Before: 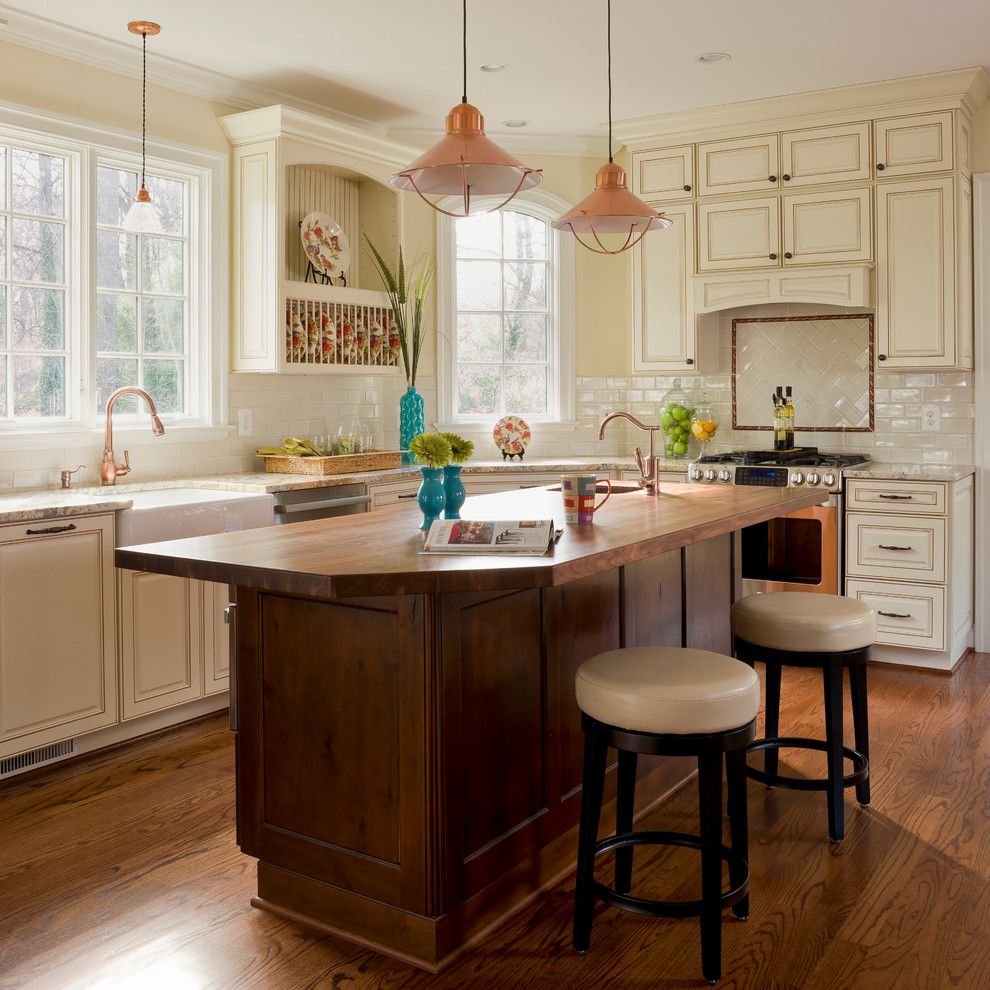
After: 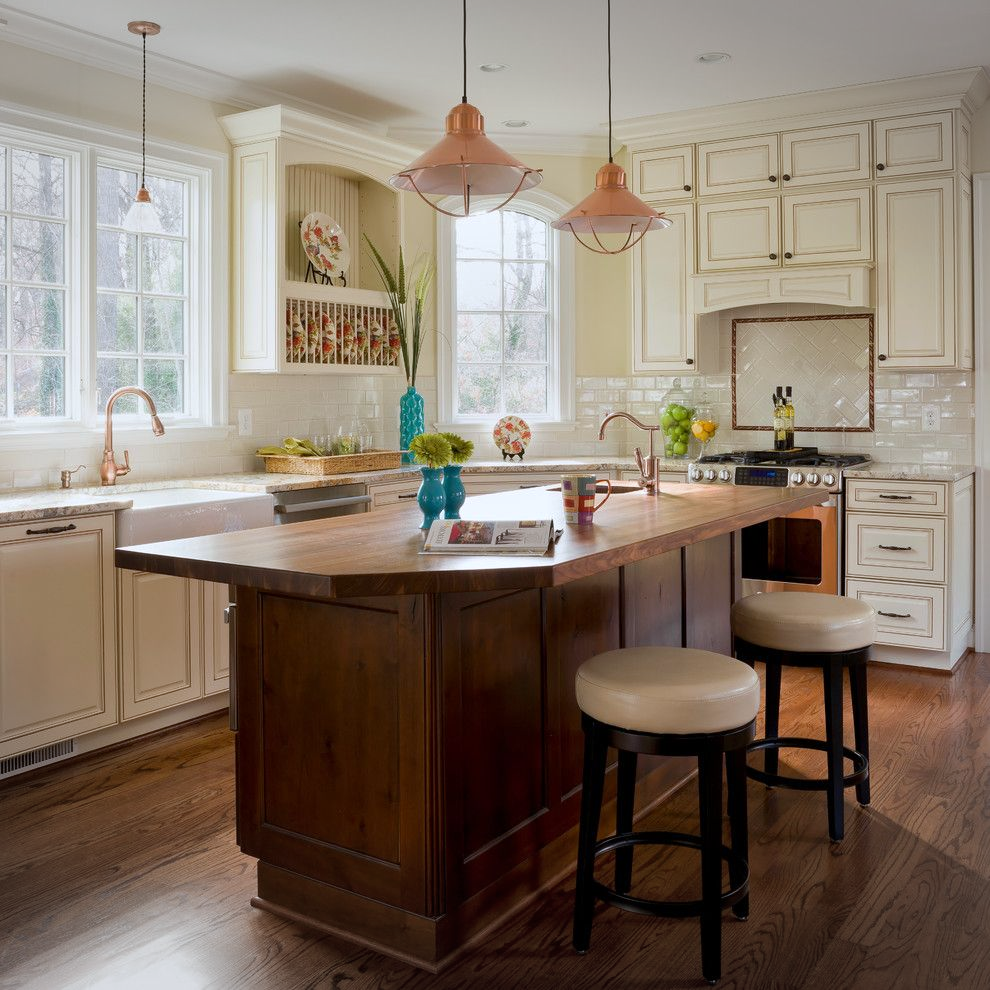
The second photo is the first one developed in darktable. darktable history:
vignetting: fall-off start 100%, brightness -0.282, width/height ratio 1.31
white balance: red 0.967, blue 1.049
